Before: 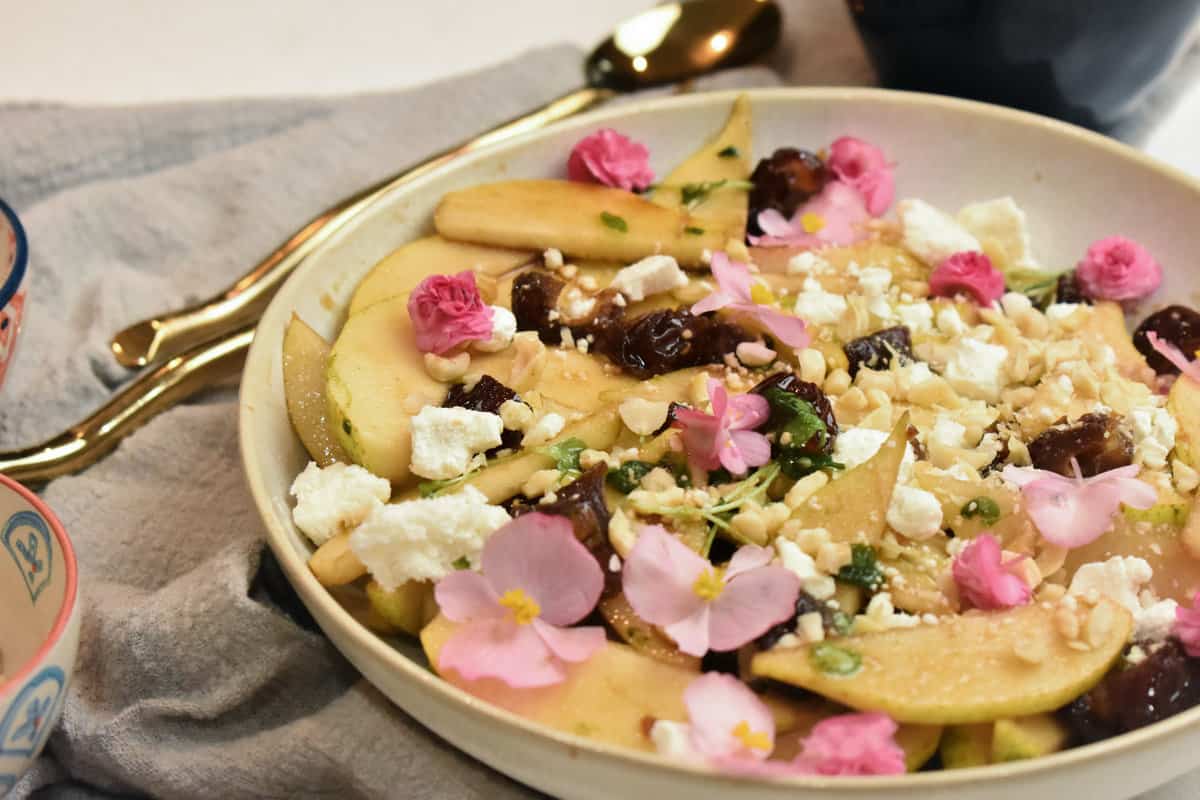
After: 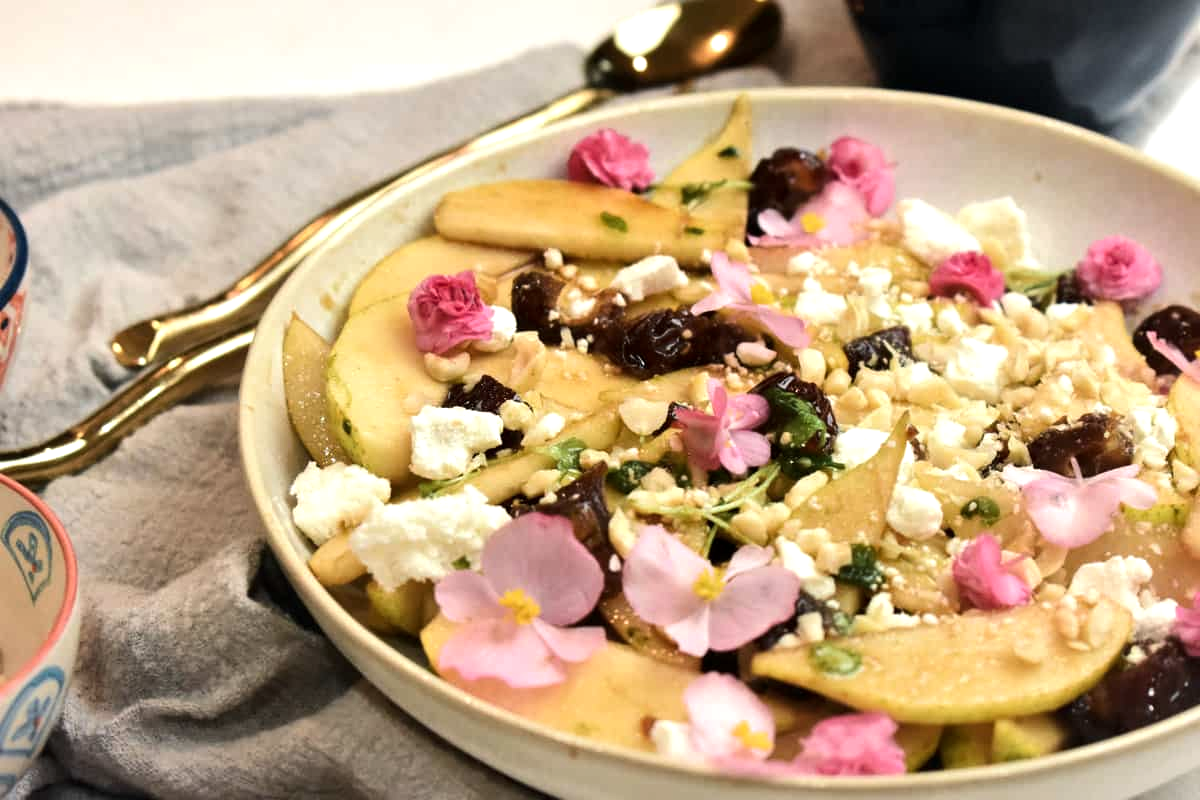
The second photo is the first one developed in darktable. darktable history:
tone equalizer: -8 EV -0.417 EV, -7 EV -0.389 EV, -6 EV -0.333 EV, -5 EV -0.222 EV, -3 EV 0.222 EV, -2 EV 0.333 EV, -1 EV 0.389 EV, +0 EV 0.417 EV, edges refinement/feathering 500, mask exposure compensation -1.57 EV, preserve details no
local contrast: highlights 100%, shadows 100%, detail 120%, midtone range 0.2
white balance: emerald 1
